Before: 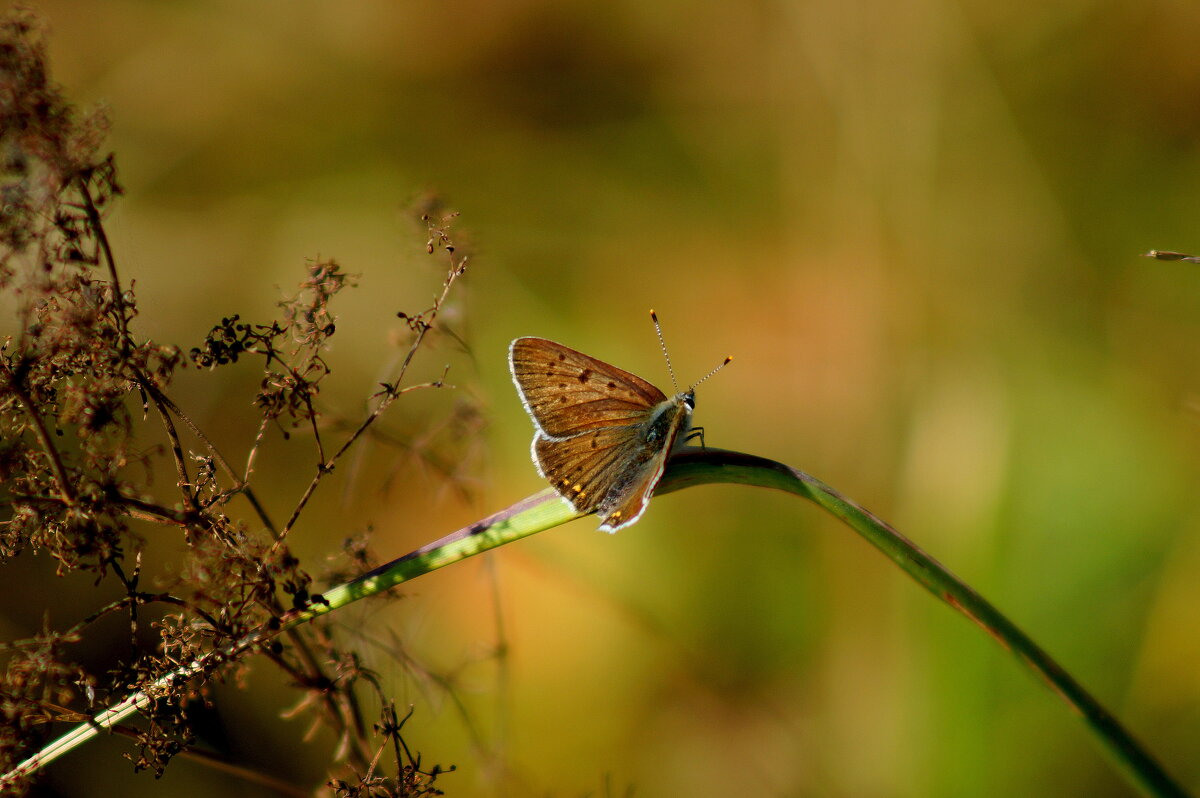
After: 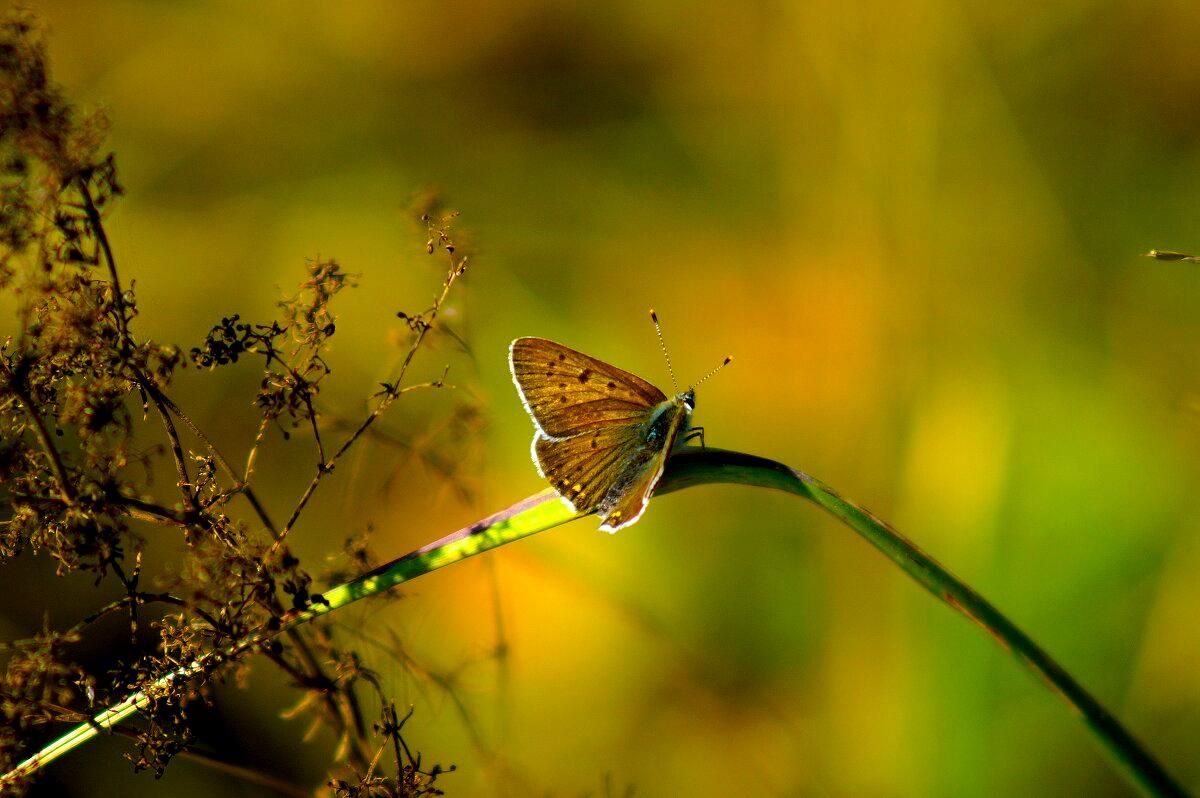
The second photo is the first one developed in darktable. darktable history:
color balance rgb: power › luminance -7.99%, power › chroma 1.118%, power › hue 216.4°, linear chroma grading › global chroma 42.036%, perceptual saturation grading › global saturation 19.671%, perceptual brilliance grading › global brilliance 11.553%
exposure: black level correction 0.002, exposure 0.147 EV, compensate highlight preservation false
